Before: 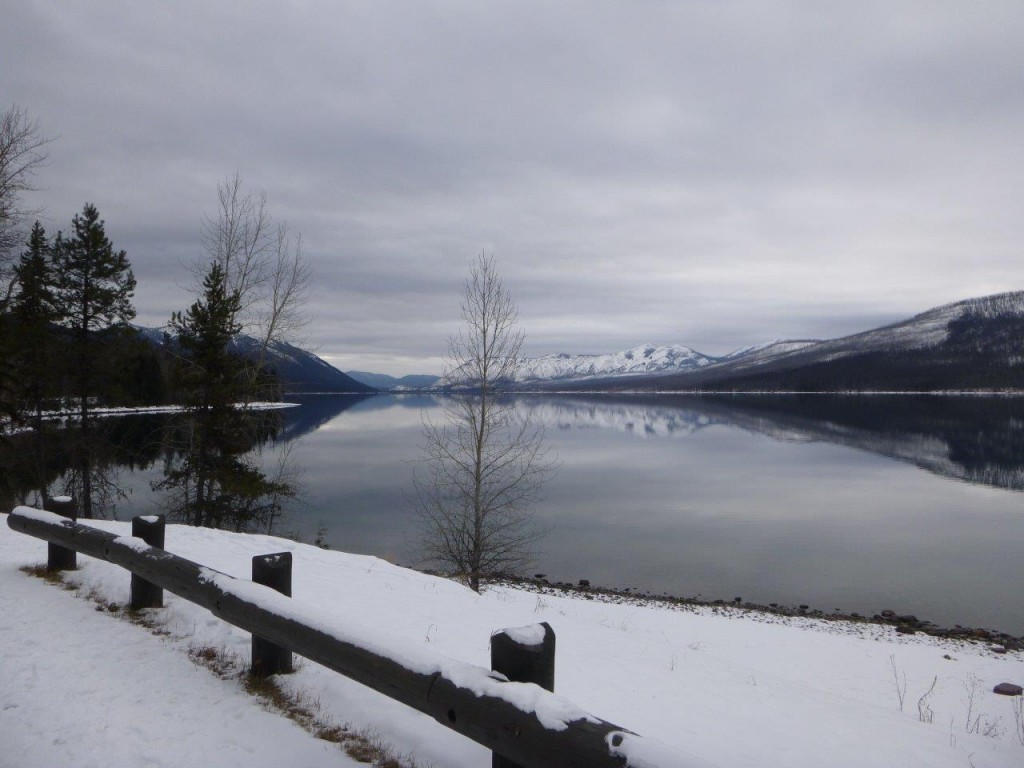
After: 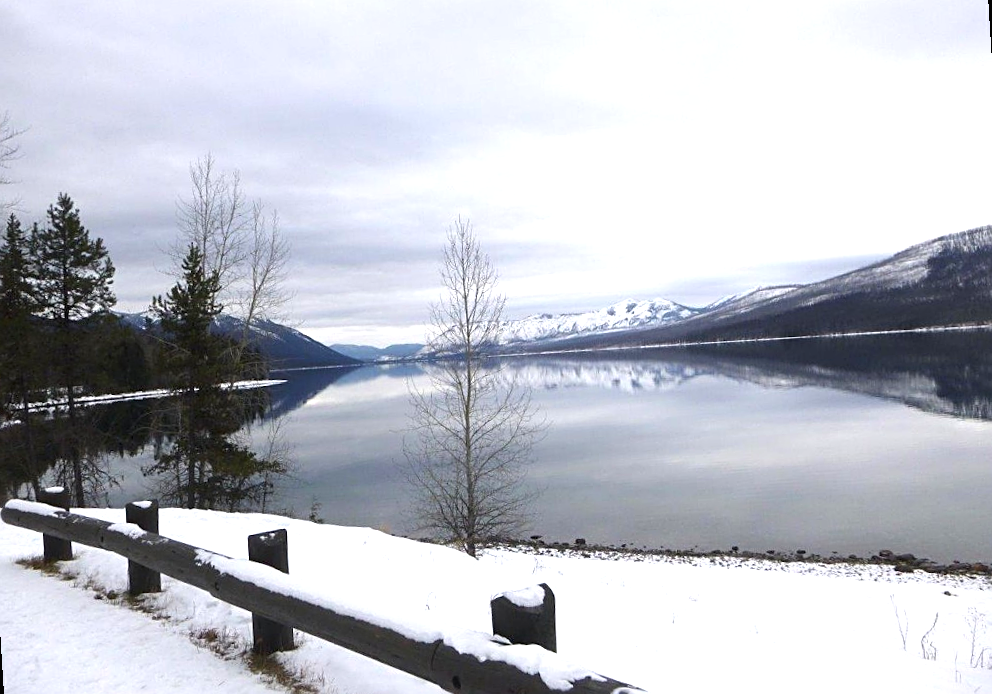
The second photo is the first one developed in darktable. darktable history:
sharpen: on, module defaults
rotate and perspective: rotation -3.52°, crop left 0.036, crop right 0.964, crop top 0.081, crop bottom 0.919
exposure: black level correction 0, exposure 1.1 EV, compensate exposure bias true, compensate highlight preservation false
